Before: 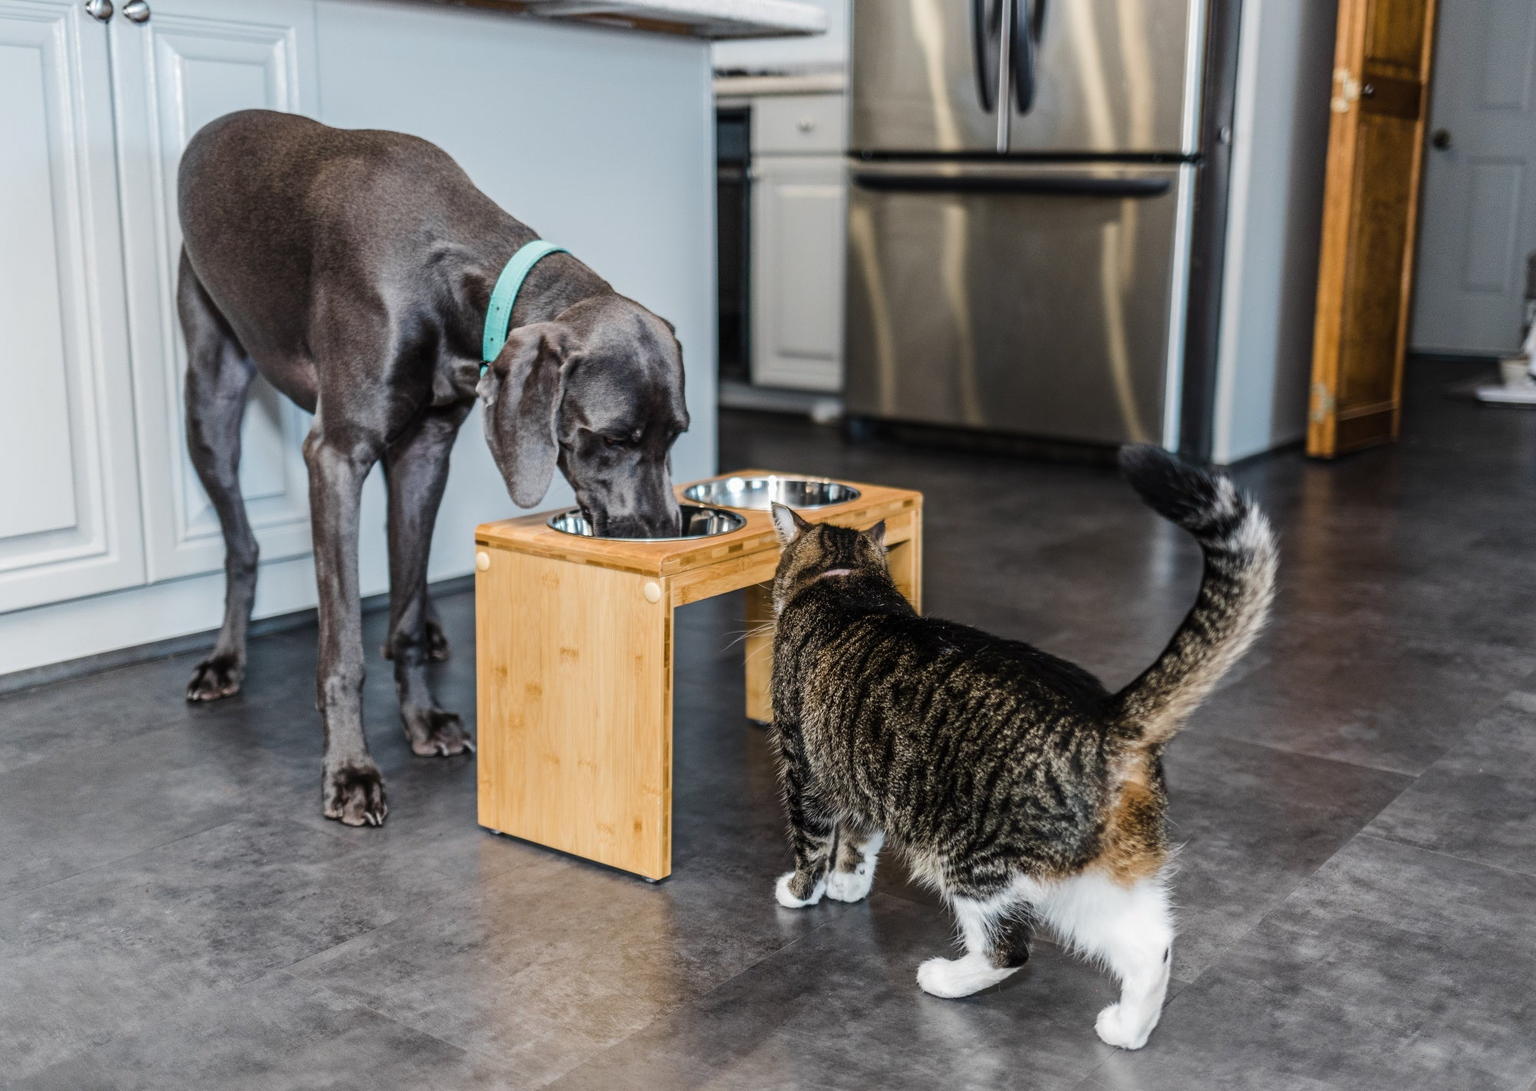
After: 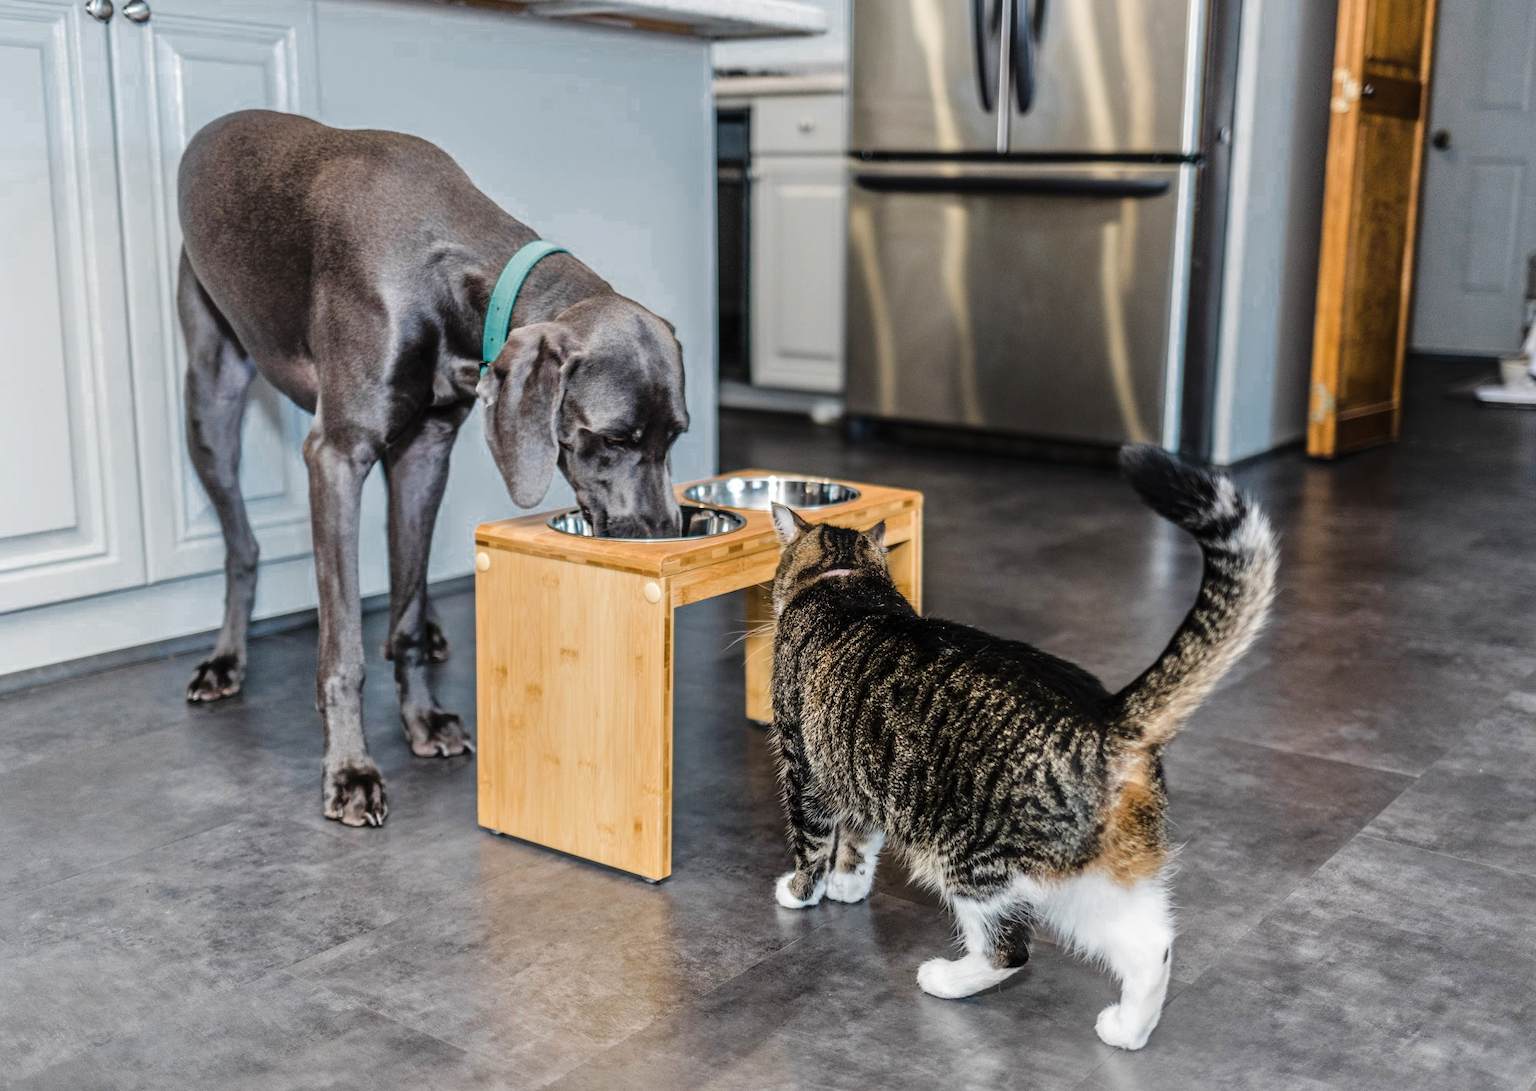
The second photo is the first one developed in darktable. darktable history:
tone equalizer: -8 EV 0.009 EV, -7 EV -0.027 EV, -6 EV 0.032 EV, -5 EV 0.043 EV, -4 EV 0.268 EV, -3 EV 0.674 EV, -2 EV 0.555 EV, -1 EV 0.183 EV, +0 EV 0.024 EV
color zones: curves: ch0 [(0.25, 0.5) (0.636, 0.25) (0.75, 0.5)]
